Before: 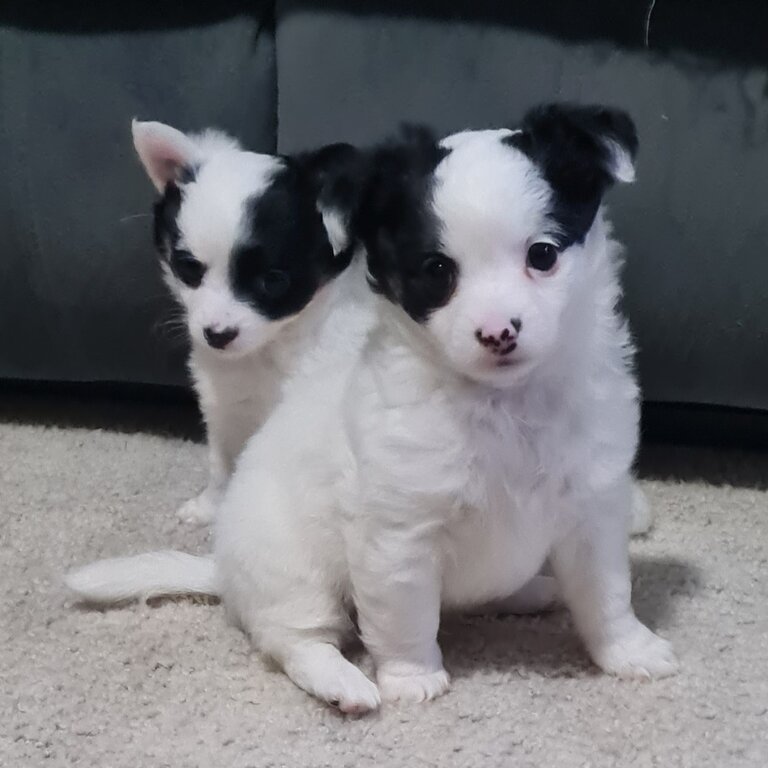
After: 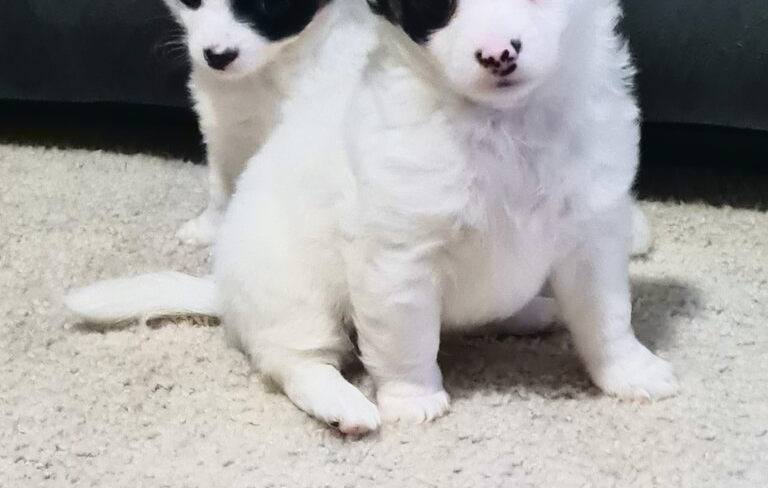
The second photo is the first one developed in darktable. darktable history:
tone curve: curves: ch0 [(0, 0.023) (0.087, 0.065) (0.184, 0.168) (0.45, 0.54) (0.57, 0.683) (0.706, 0.841) (0.877, 0.948) (1, 0.984)]; ch1 [(0, 0) (0.388, 0.369) (0.447, 0.447) (0.505, 0.5) (0.534, 0.535) (0.563, 0.563) (0.579, 0.59) (0.644, 0.663) (1, 1)]; ch2 [(0, 0) (0.301, 0.259) (0.385, 0.395) (0.492, 0.496) (0.518, 0.537) (0.583, 0.605) (0.673, 0.667) (1, 1)], color space Lab, independent channels, preserve colors none
crop and rotate: top 36.435%
